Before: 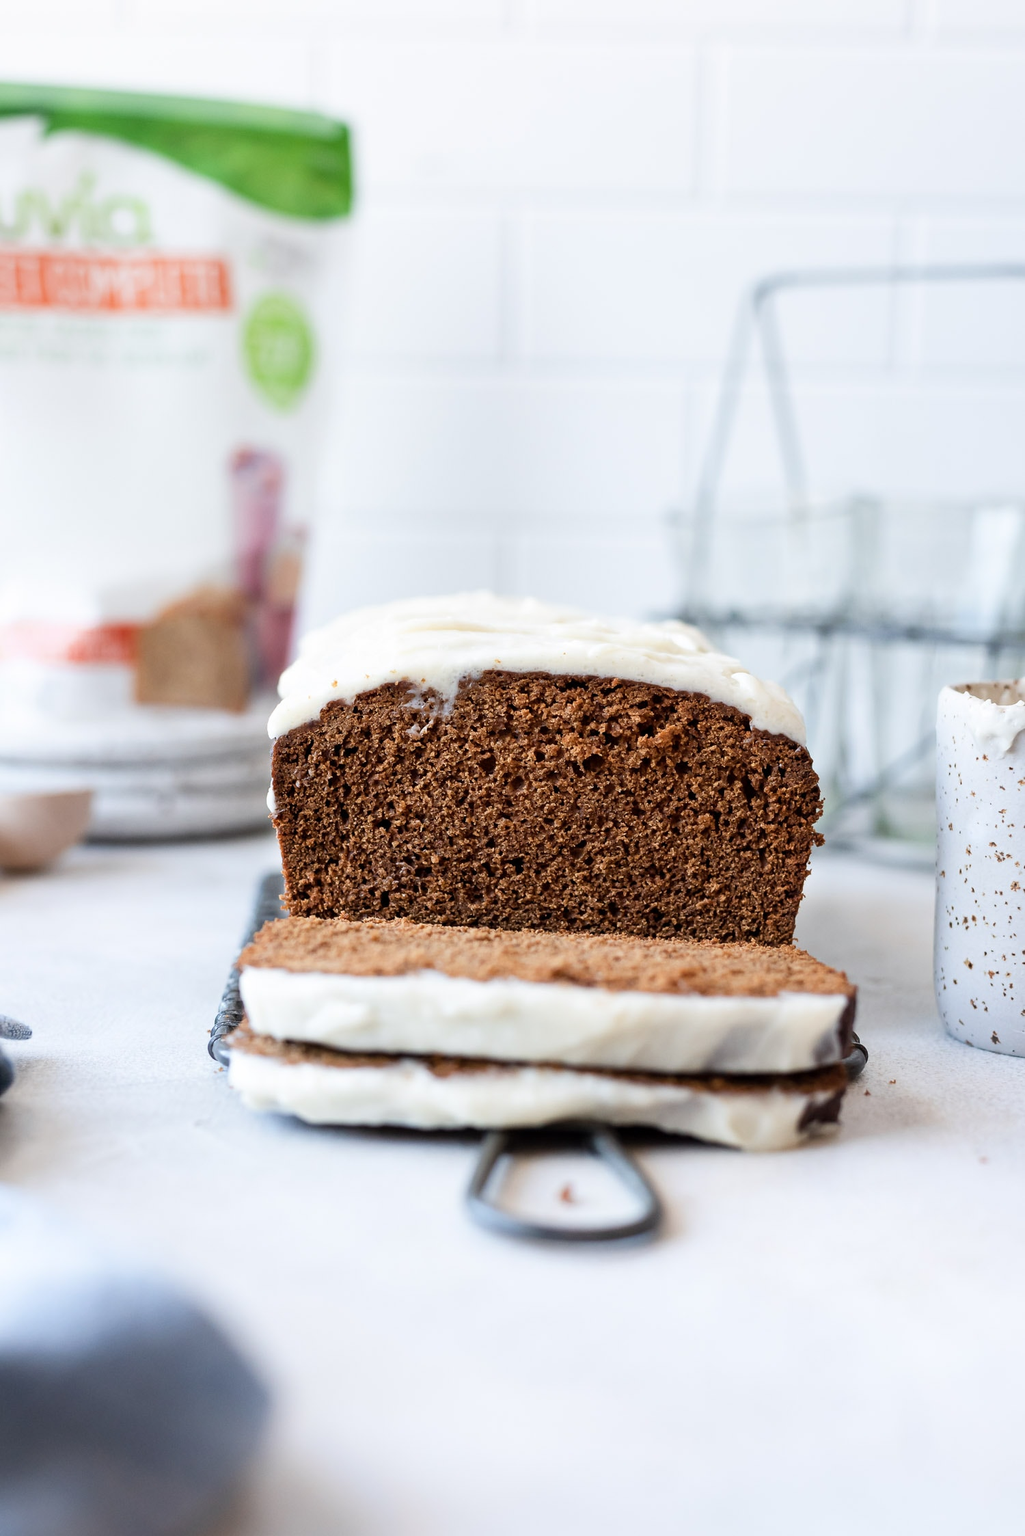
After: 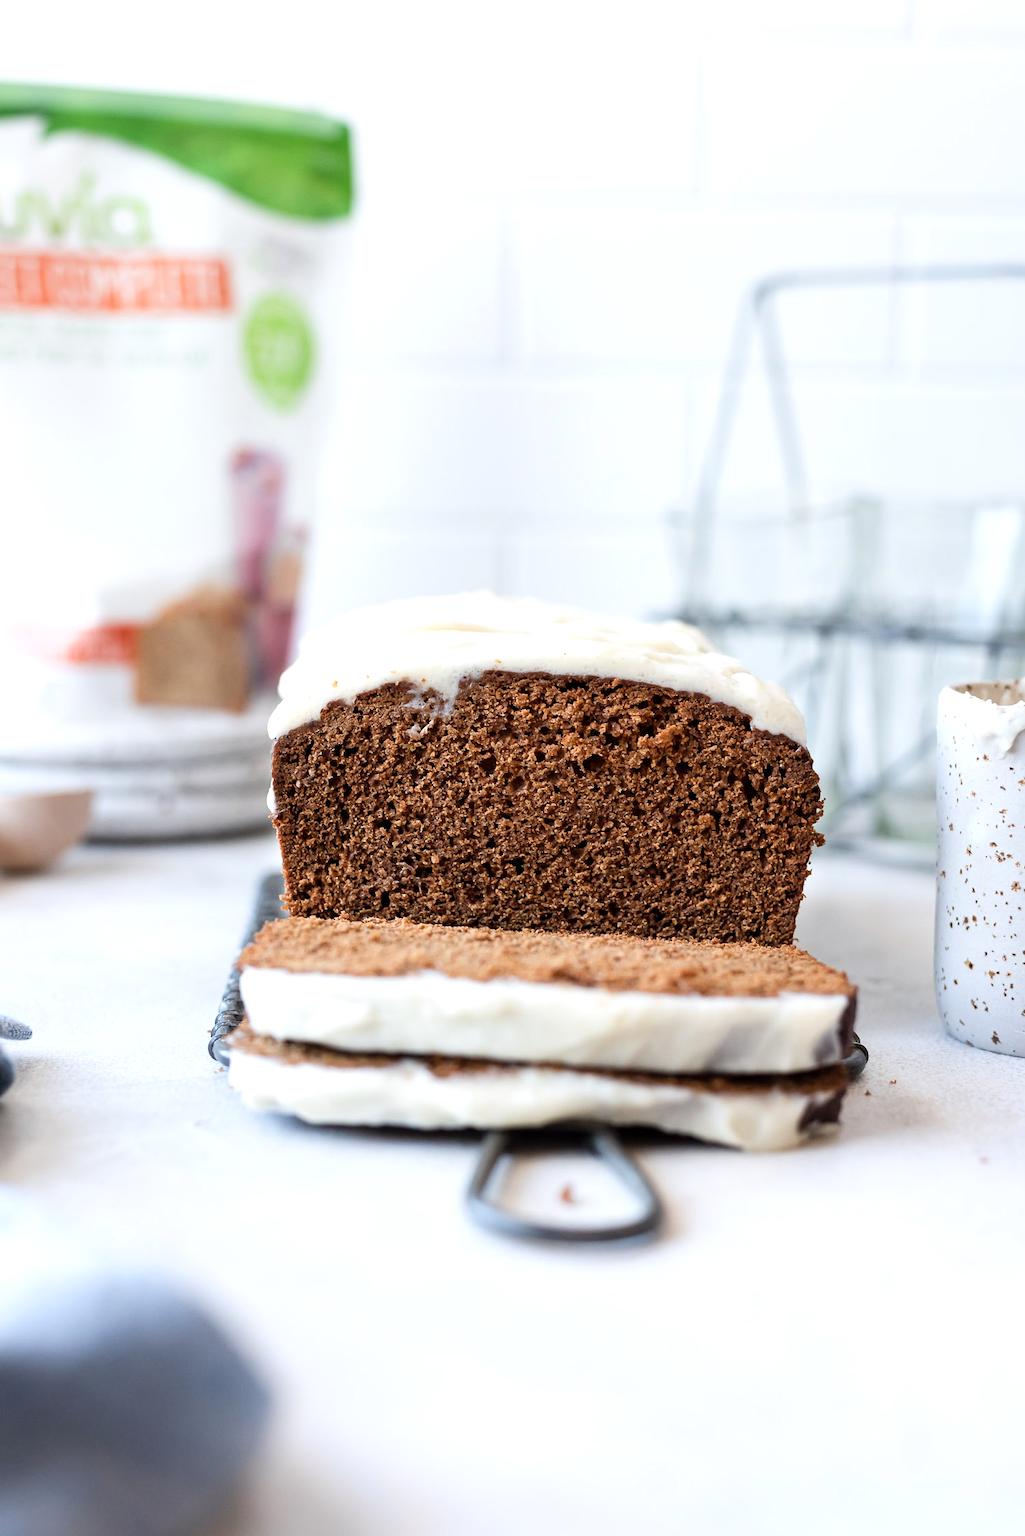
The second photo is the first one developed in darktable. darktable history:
exposure: exposure 0.207 EV, compensate highlight preservation false
tone equalizer: on, module defaults
